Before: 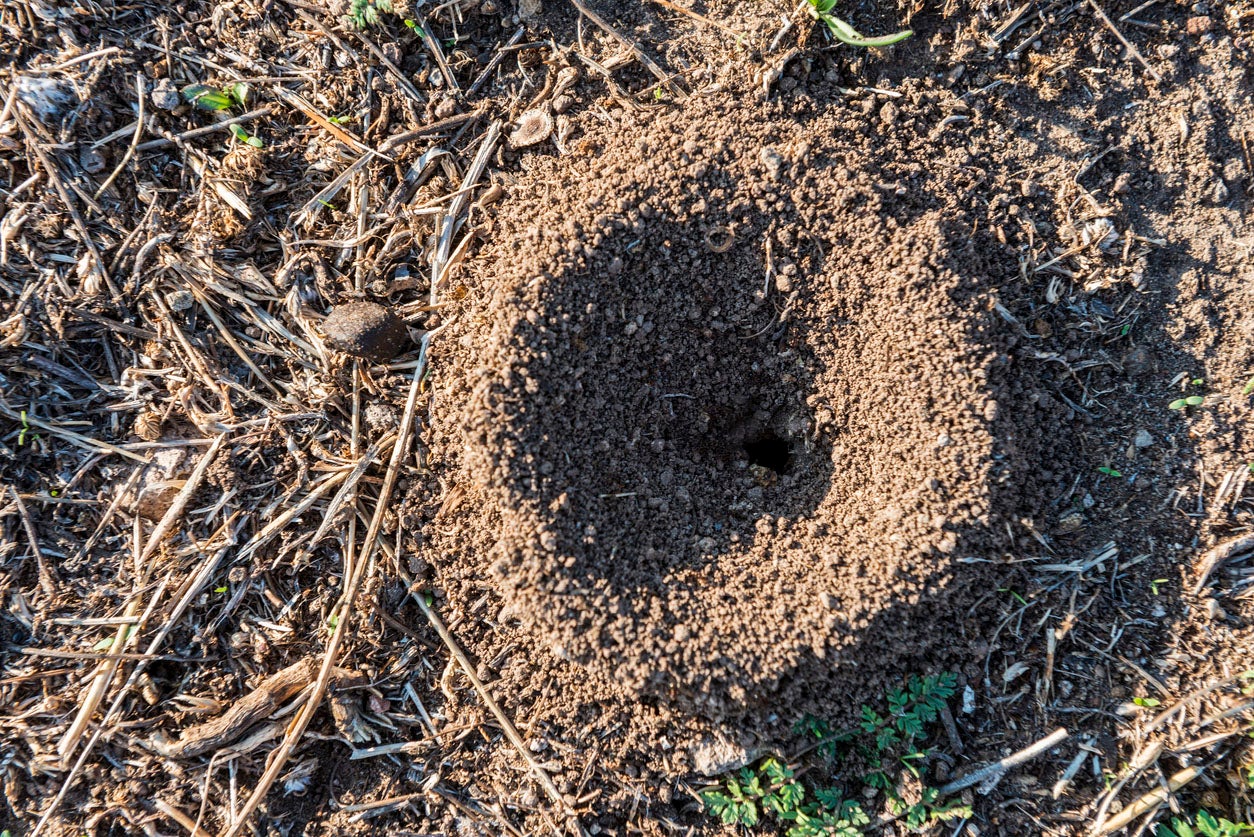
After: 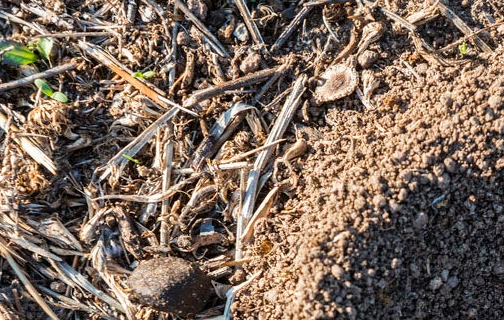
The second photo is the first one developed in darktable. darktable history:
crop: left 15.574%, top 5.429%, right 44.182%, bottom 56.263%
exposure: black level correction 0, exposure 0 EV, compensate highlight preservation false
